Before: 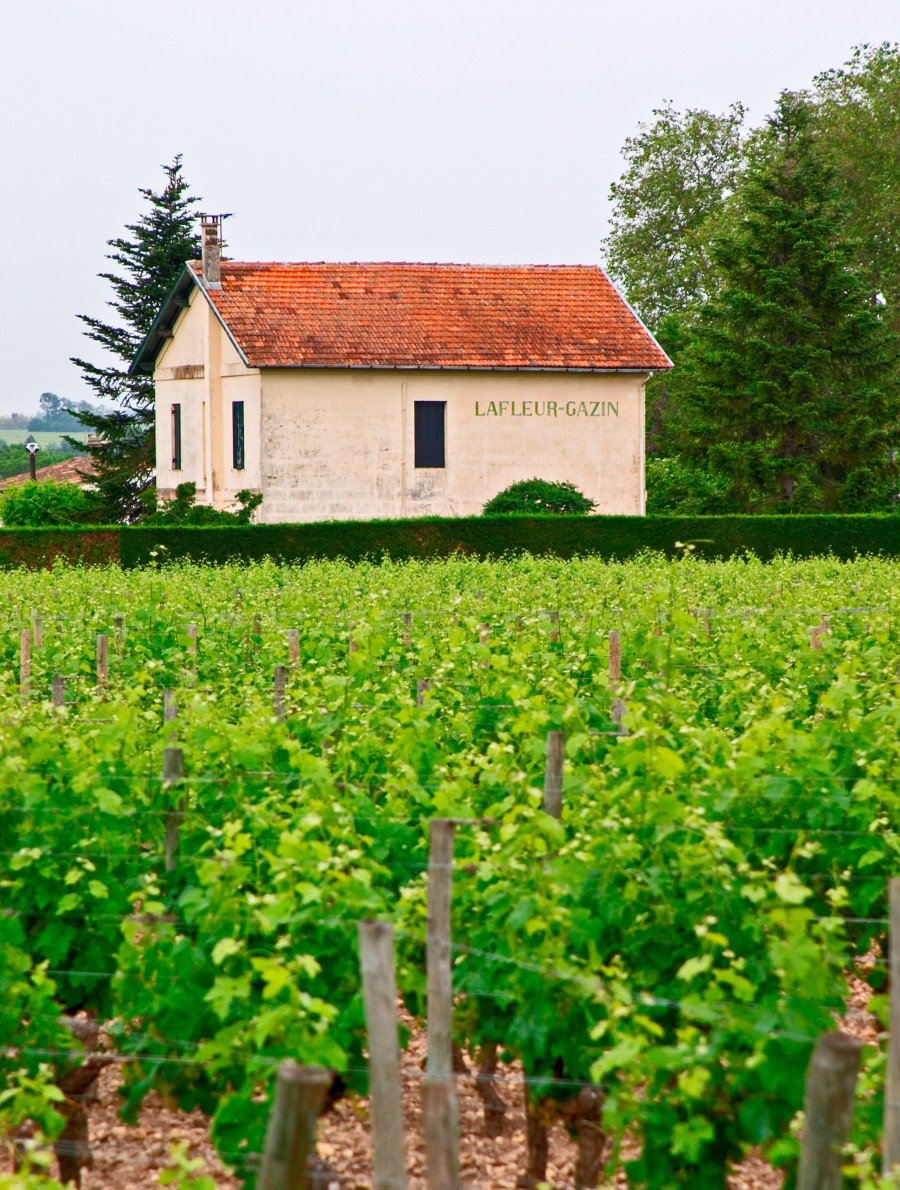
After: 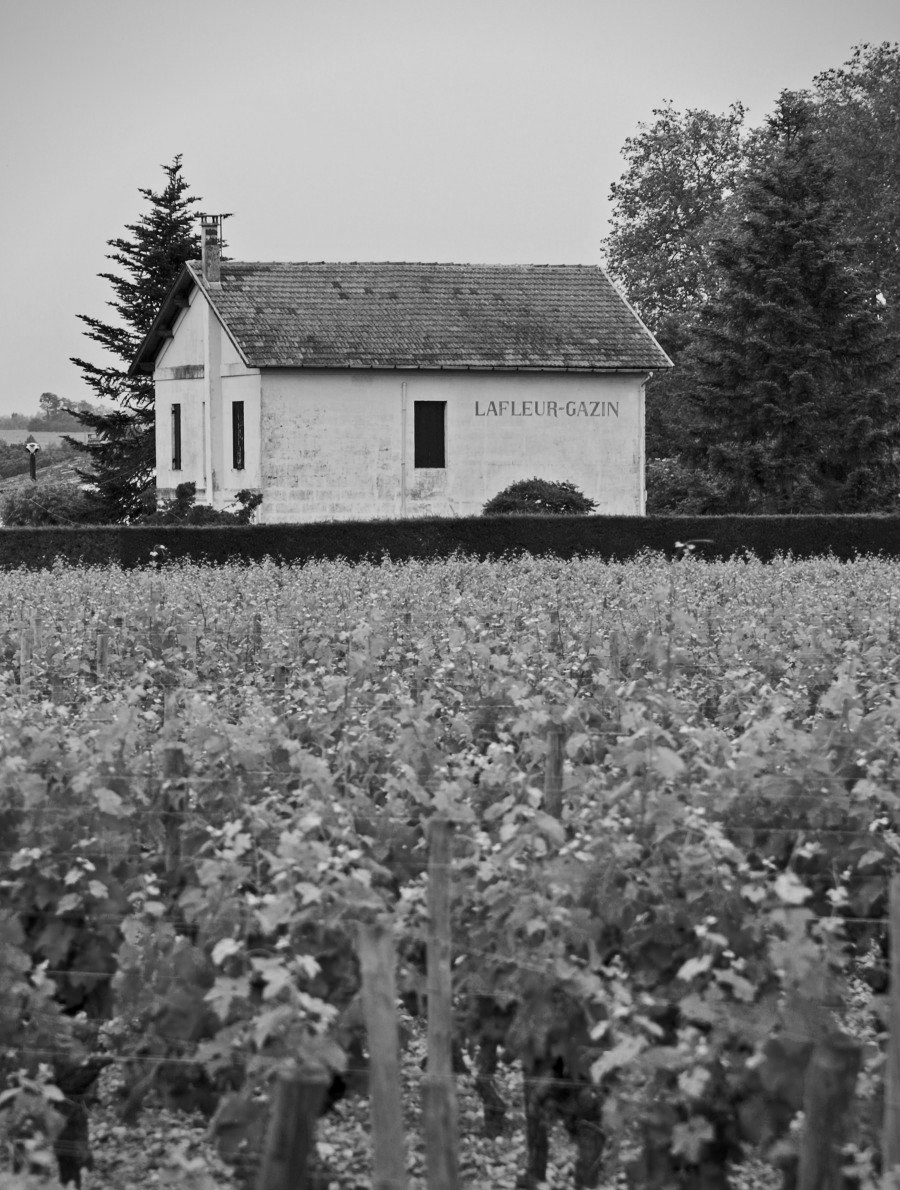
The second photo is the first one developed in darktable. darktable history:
vignetting: fall-off start 91.19%
contrast brightness saturation: brightness -0.09
monochrome: a -74.22, b 78.2
exposure: exposure -0.151 EV, compensate highlight preservation false
